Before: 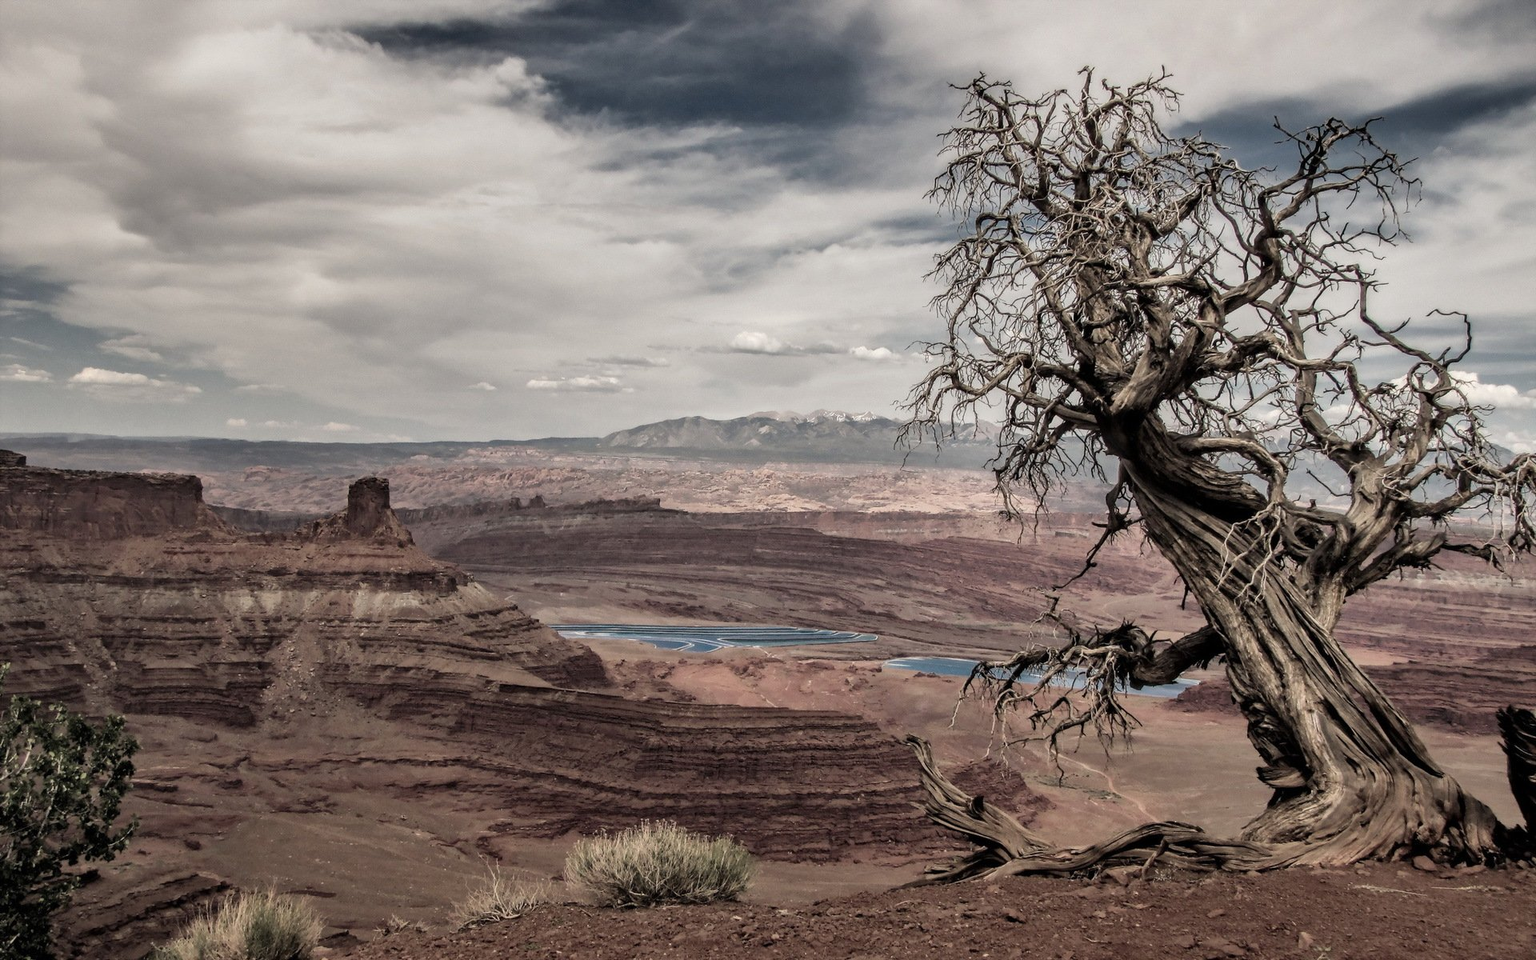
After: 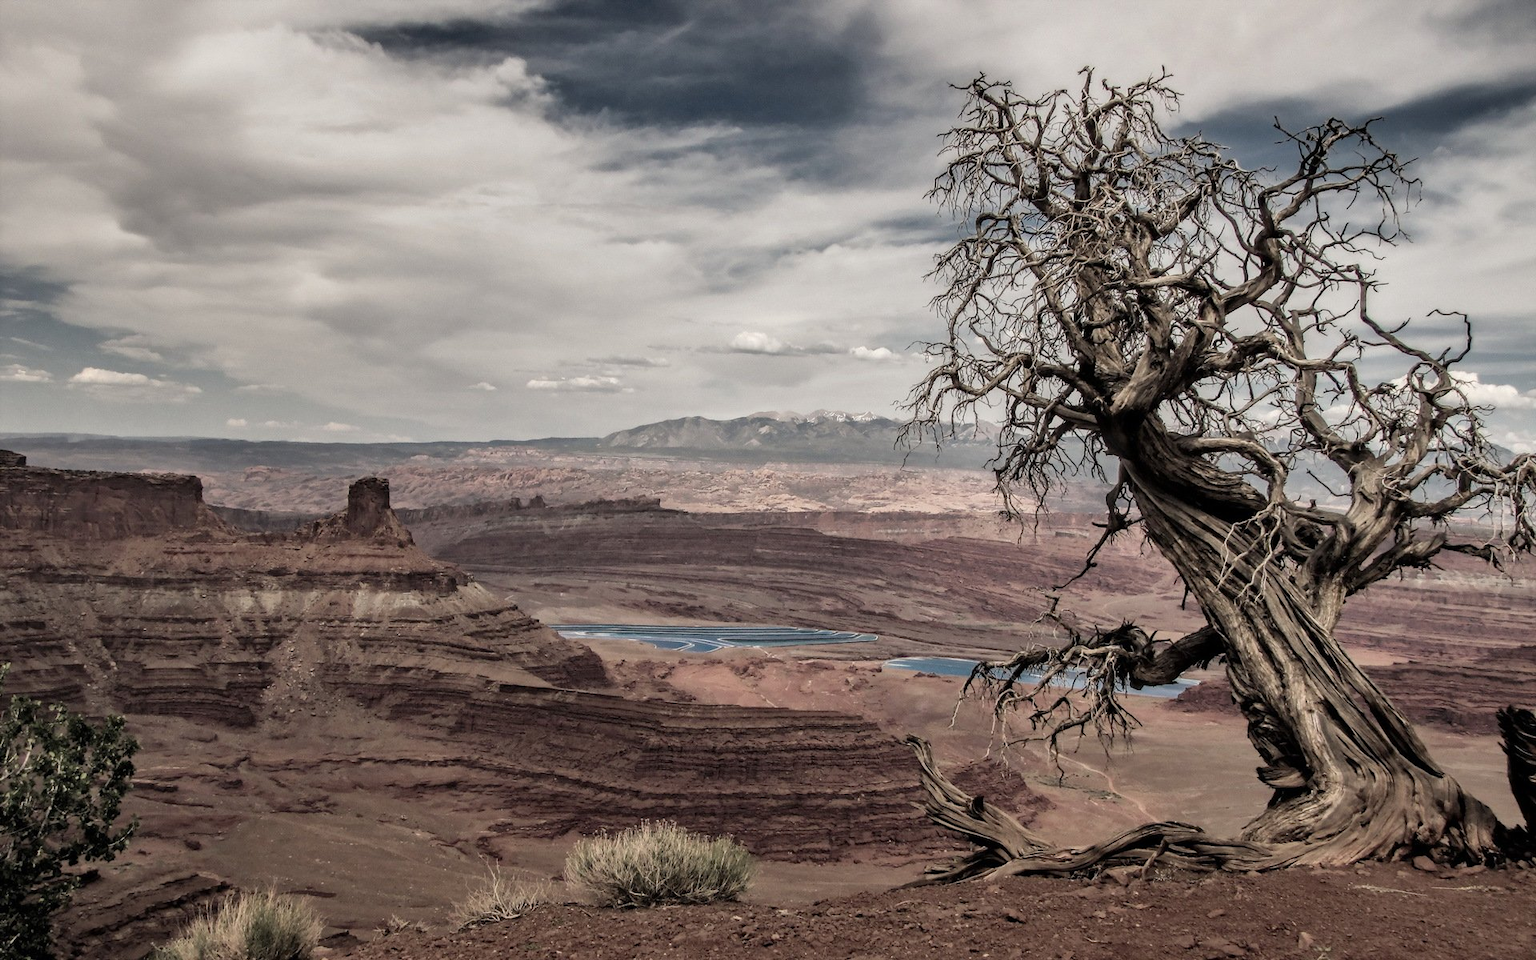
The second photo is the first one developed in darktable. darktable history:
color balance rgb: perceptual saturation grading › global saturation 0.055%
